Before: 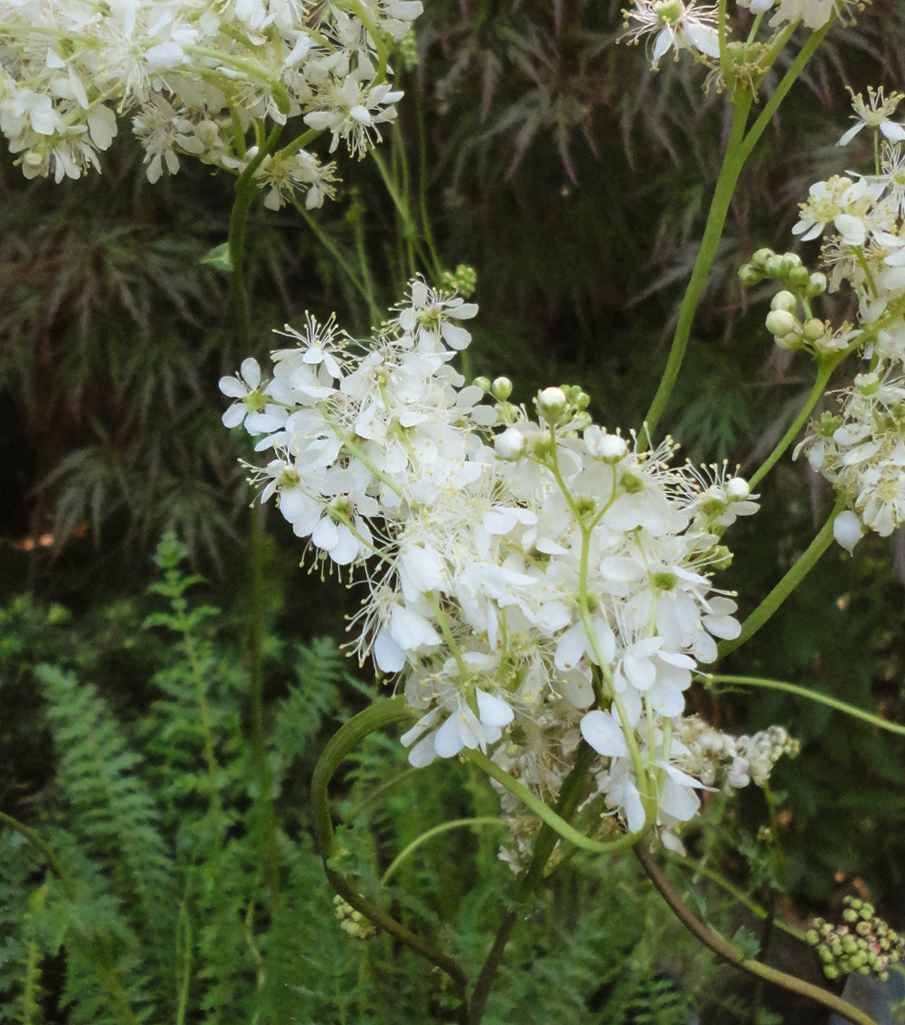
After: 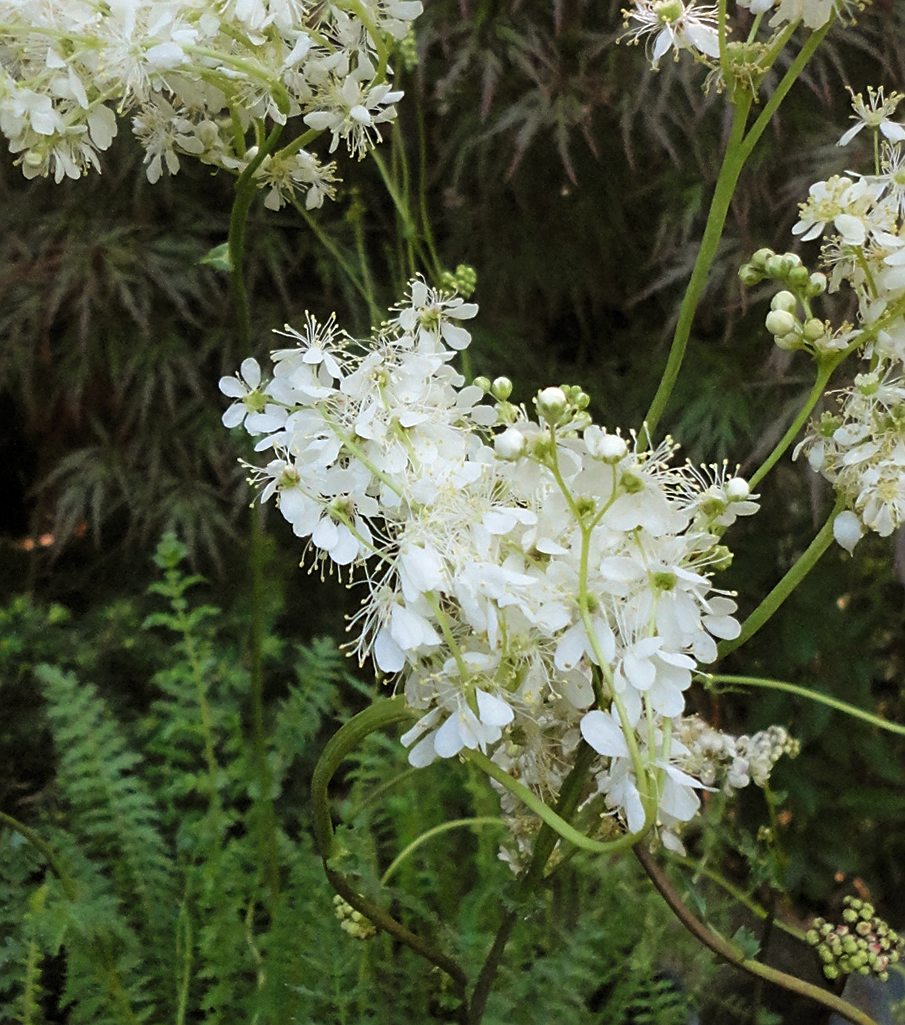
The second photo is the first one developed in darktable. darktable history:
sharpen: on, module defaults
levels: levels [0.026, 0.507, 0.987]
